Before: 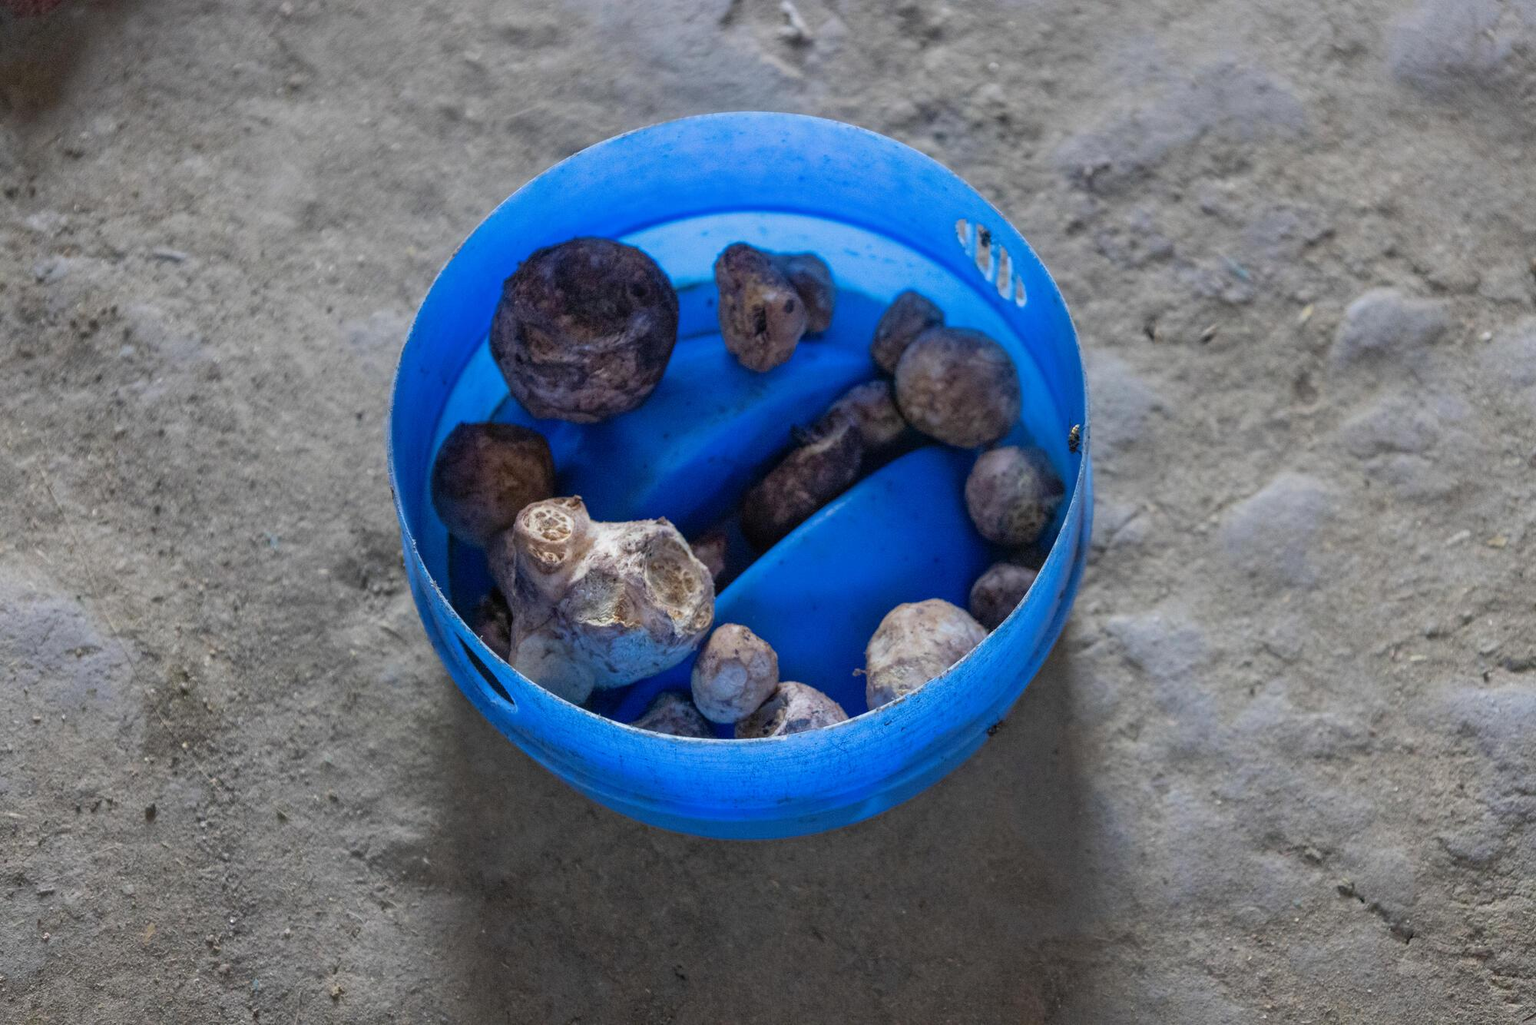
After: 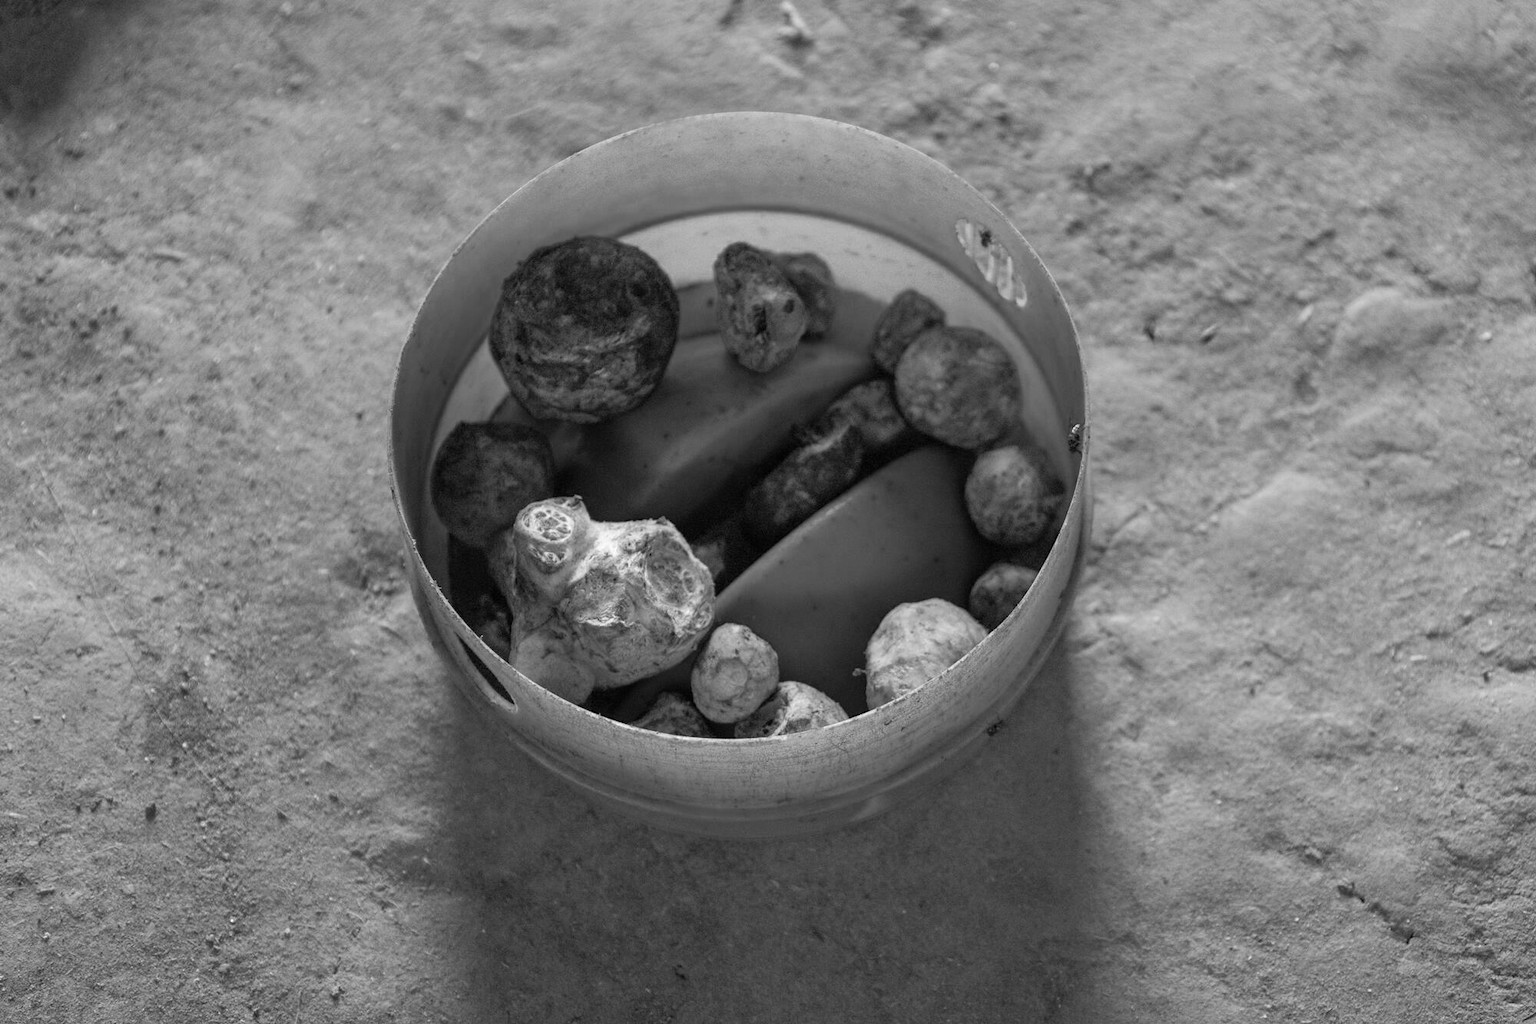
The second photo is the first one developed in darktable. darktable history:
color balance rgb: perceptual saturation grading › global saturation 20%, perceptual saturation grading › highlights -25%, perceptual saturation grading › shadows 25%
exposure: exposure 0.2 EV, compensate highlight preservation false
monochrome: on, module defaults
